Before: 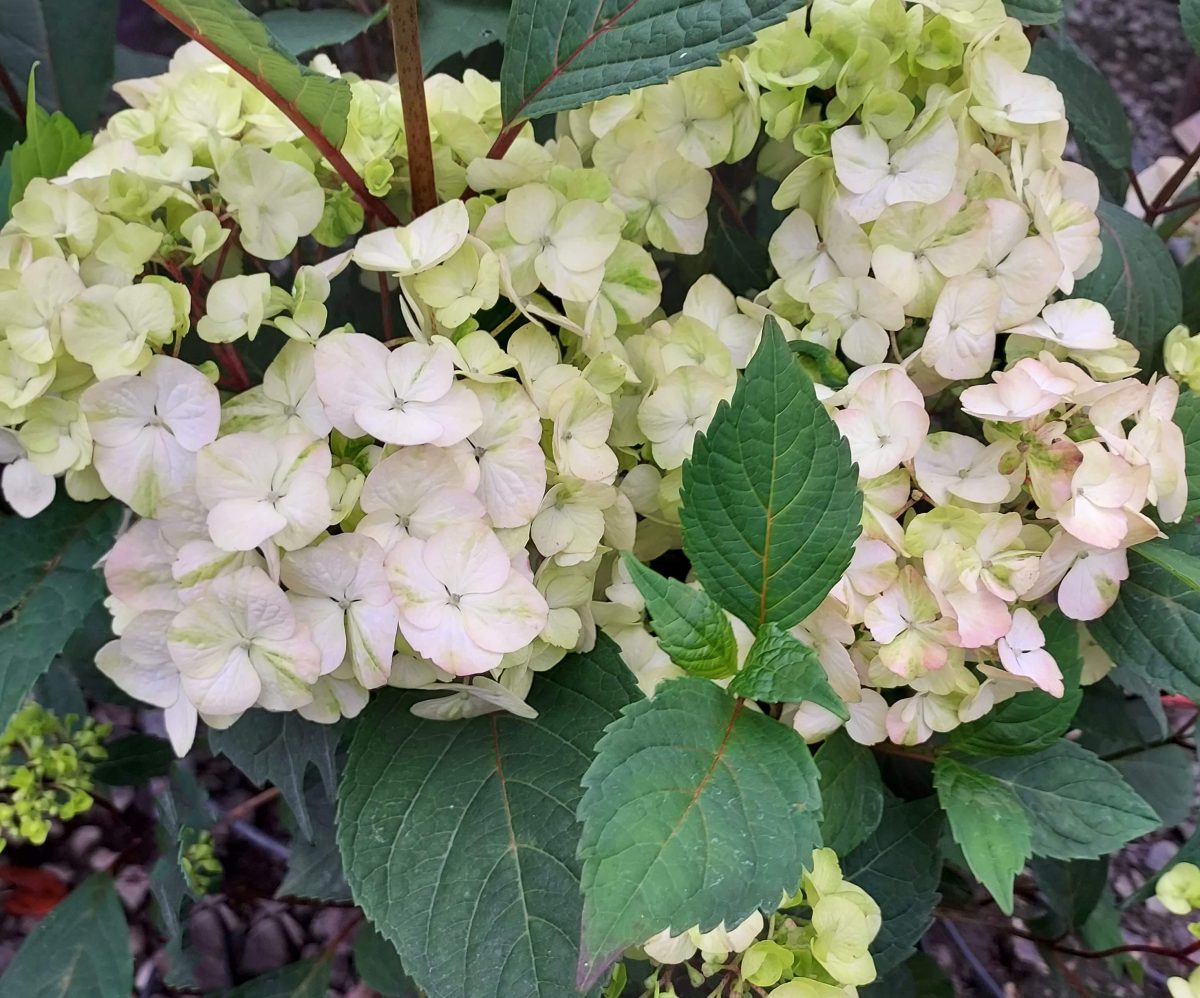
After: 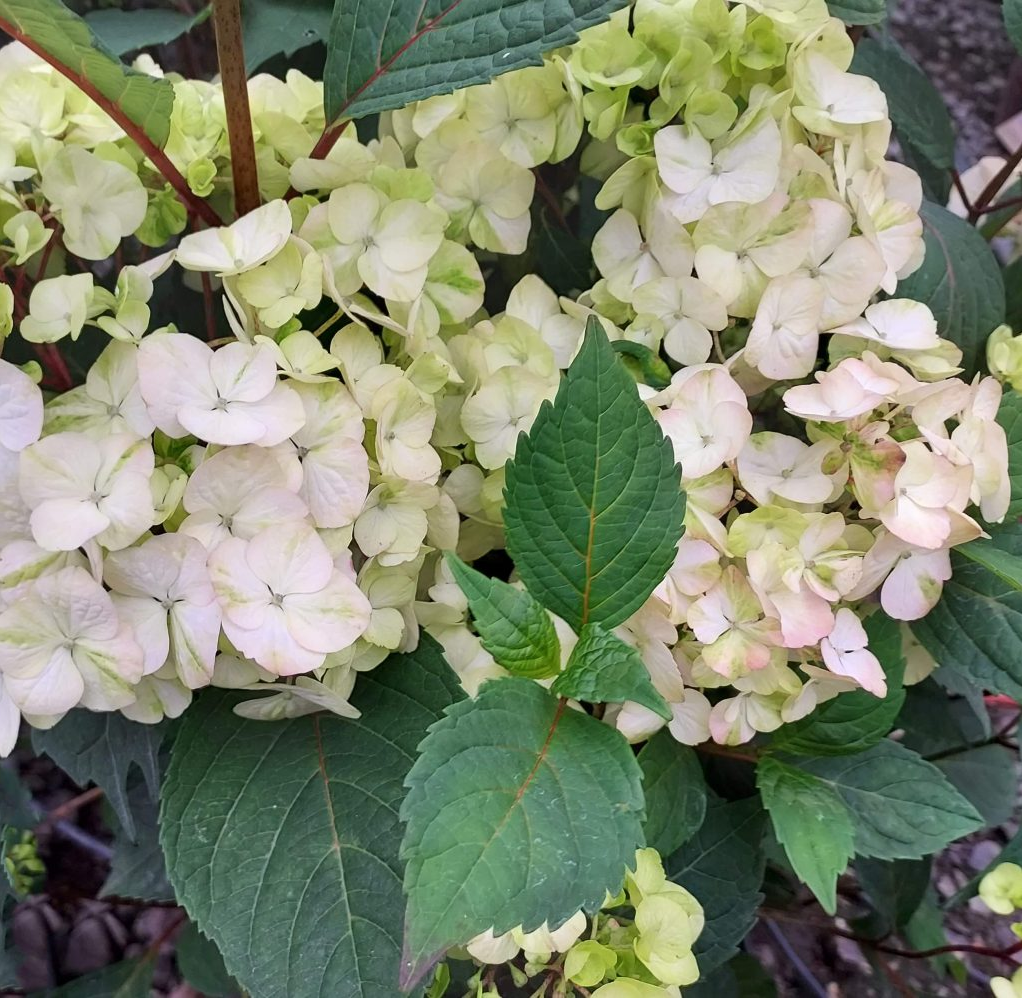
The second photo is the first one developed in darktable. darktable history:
crop and rotate: left 14.805%
